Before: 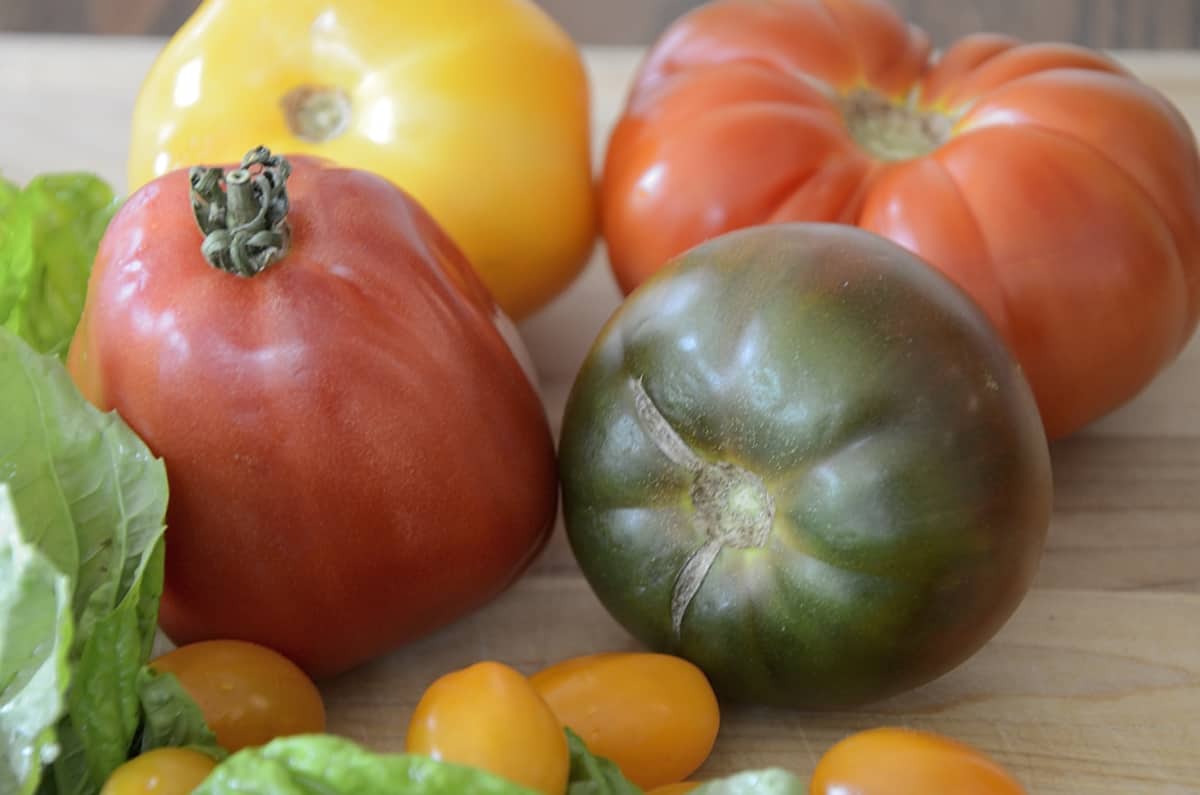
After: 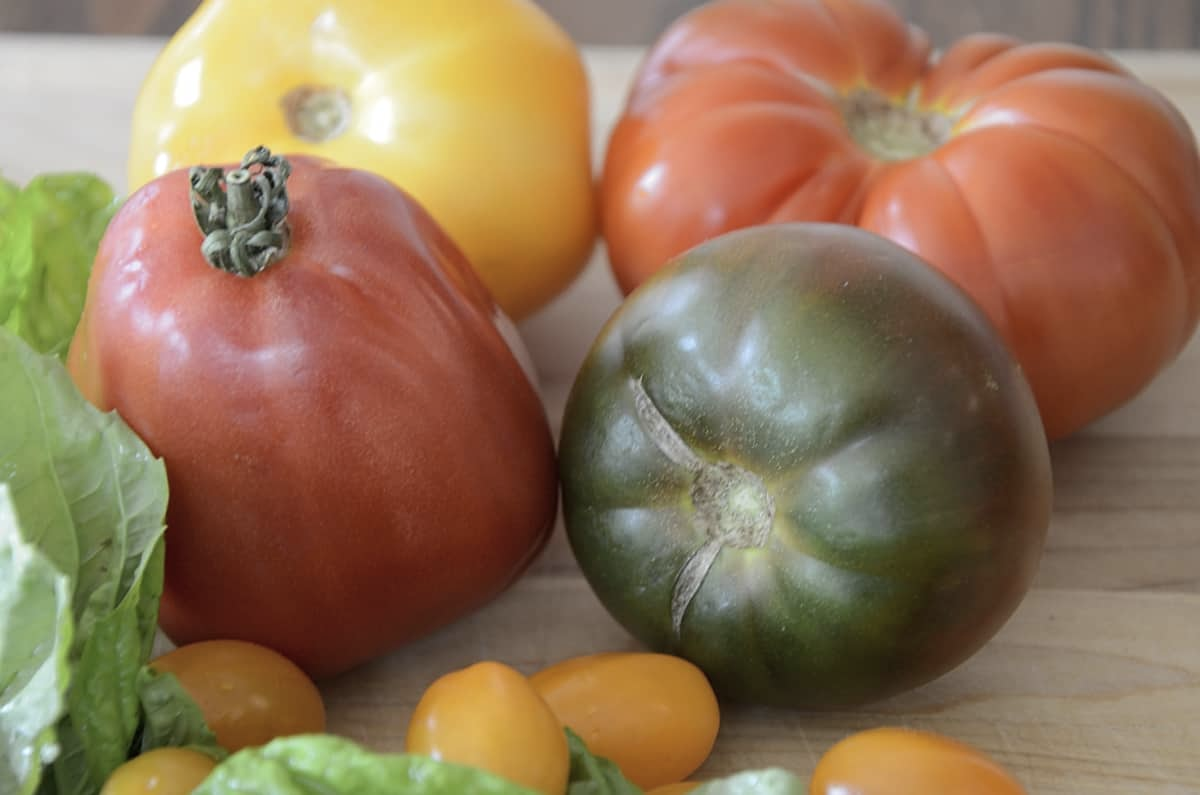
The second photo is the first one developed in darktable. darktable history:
contrast brightness saturation: saturation -0.16
